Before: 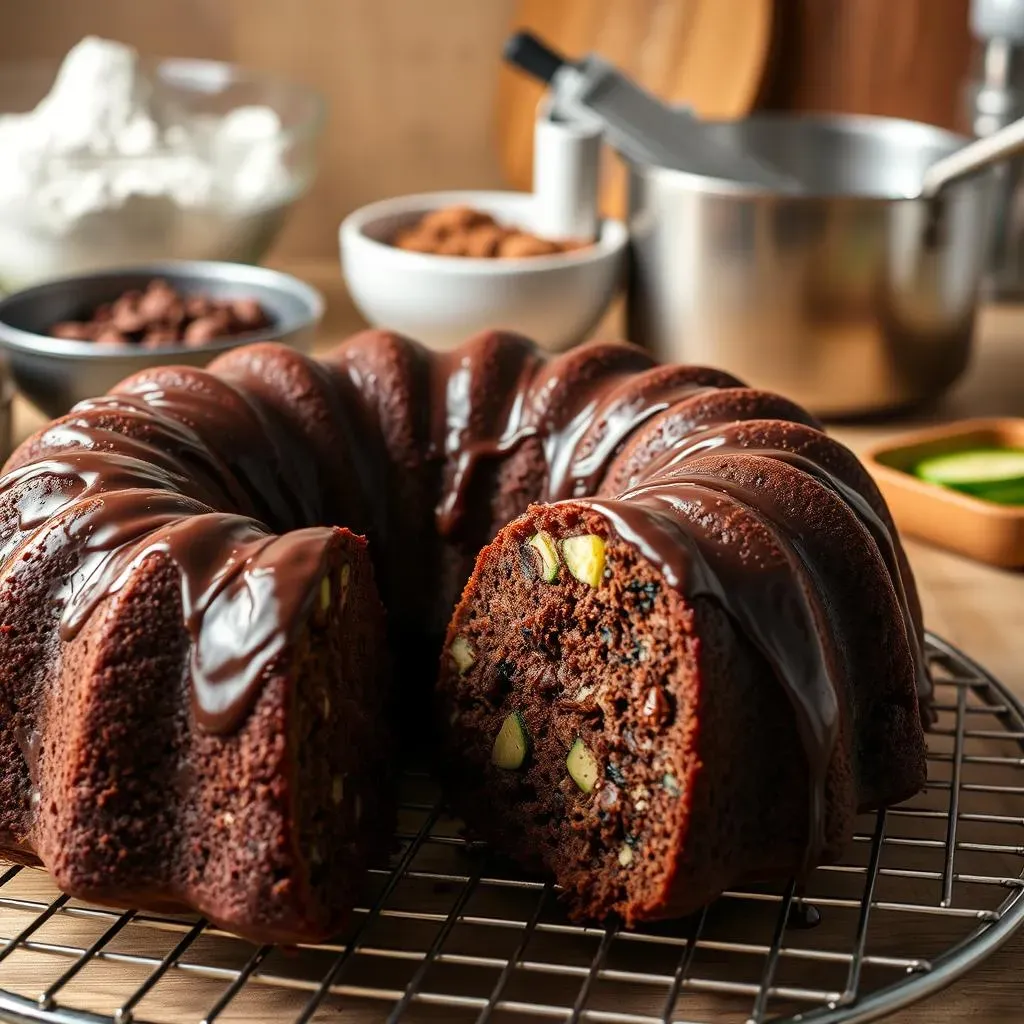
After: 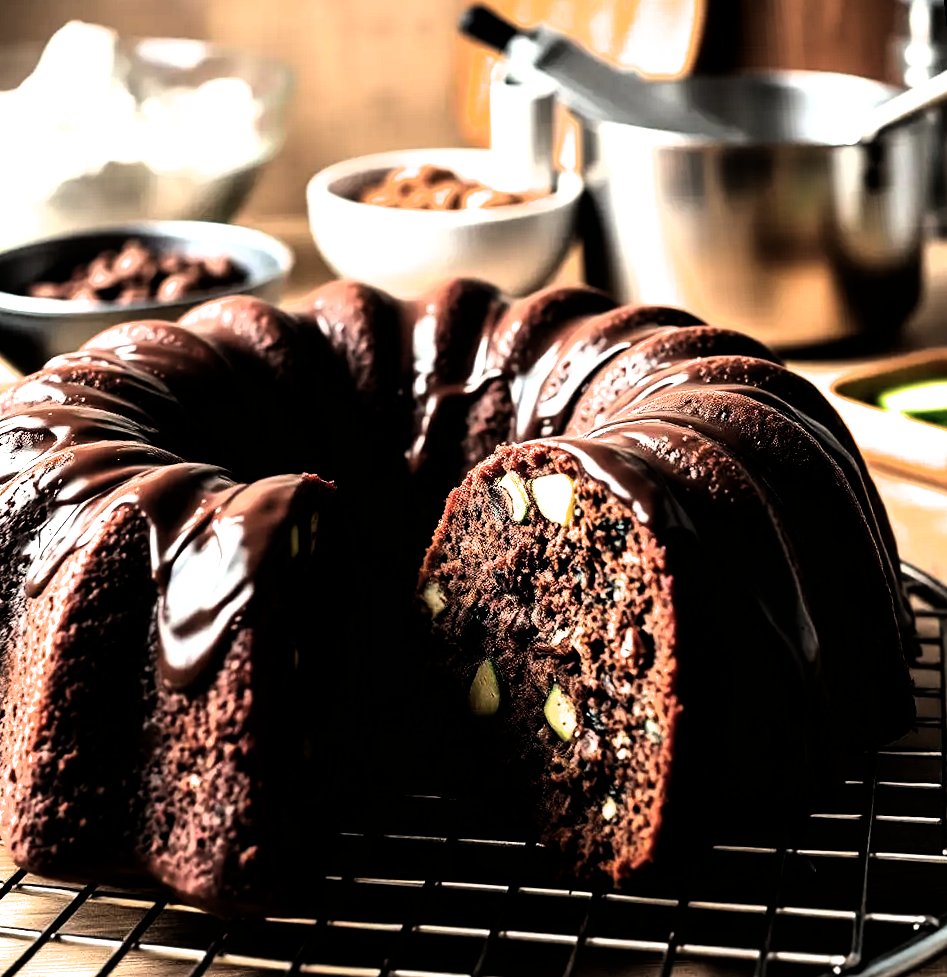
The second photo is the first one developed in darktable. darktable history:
tone equalizer: -8 EV -0.417 EV, -7 EV -0.389 EV, -6 EV -0.333 EV, -5 EV -0.222 EV, -3 EV 0.222 EV, -2 EV 0.333 EV, -1 EV 0.389 EV, +0 EV 0.417 EV, edges refinement/feathering 500, mask exposure compensation -1.57 EV, preserve details no
rotate and perspective: rotation -1.68°, lens shift (vertical) -0.146, crop left 0.049, crop right 0.912, crop top 0.032, crop bottom 0.96
exposure: black level correction 0.001, exposure 0.191 EV, compensate highlight preservation false
filmic rgb: black relative exposure -8.2 EV, white relative exposure 2.2 EV, threshold 3 EV, hardness 7.11, latitude 85.74%, contrast 1.696, highlights saturation mix -4%, shadows ↔ highlights balance -2.69%, color science v5 (2021), contrast in shadows safe, contrast in highlights safe, enable highlight reconstruction true
